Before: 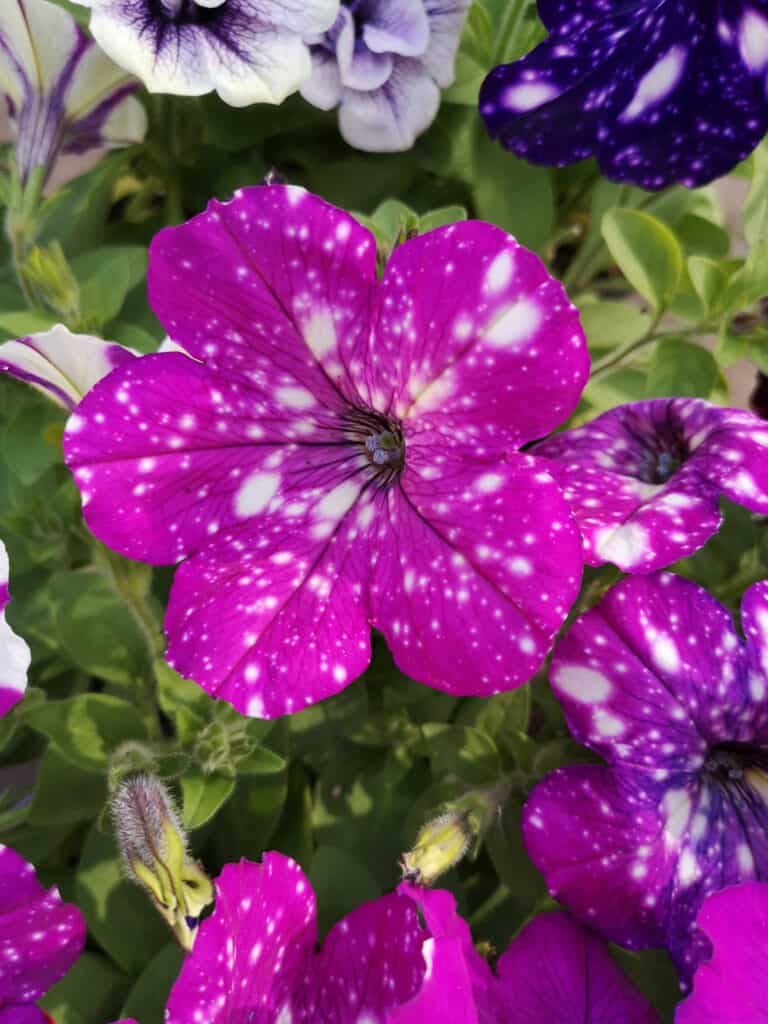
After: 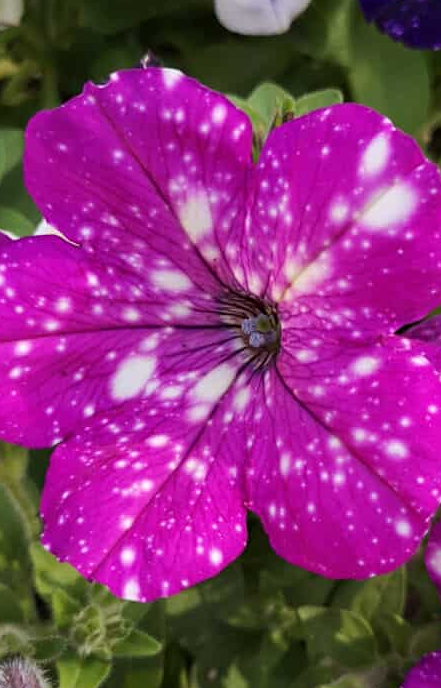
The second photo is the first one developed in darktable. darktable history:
sharpen: amount 0.203
crop: left 16.215%, top 11.427%, right 26.032%, bottom 20.499%
